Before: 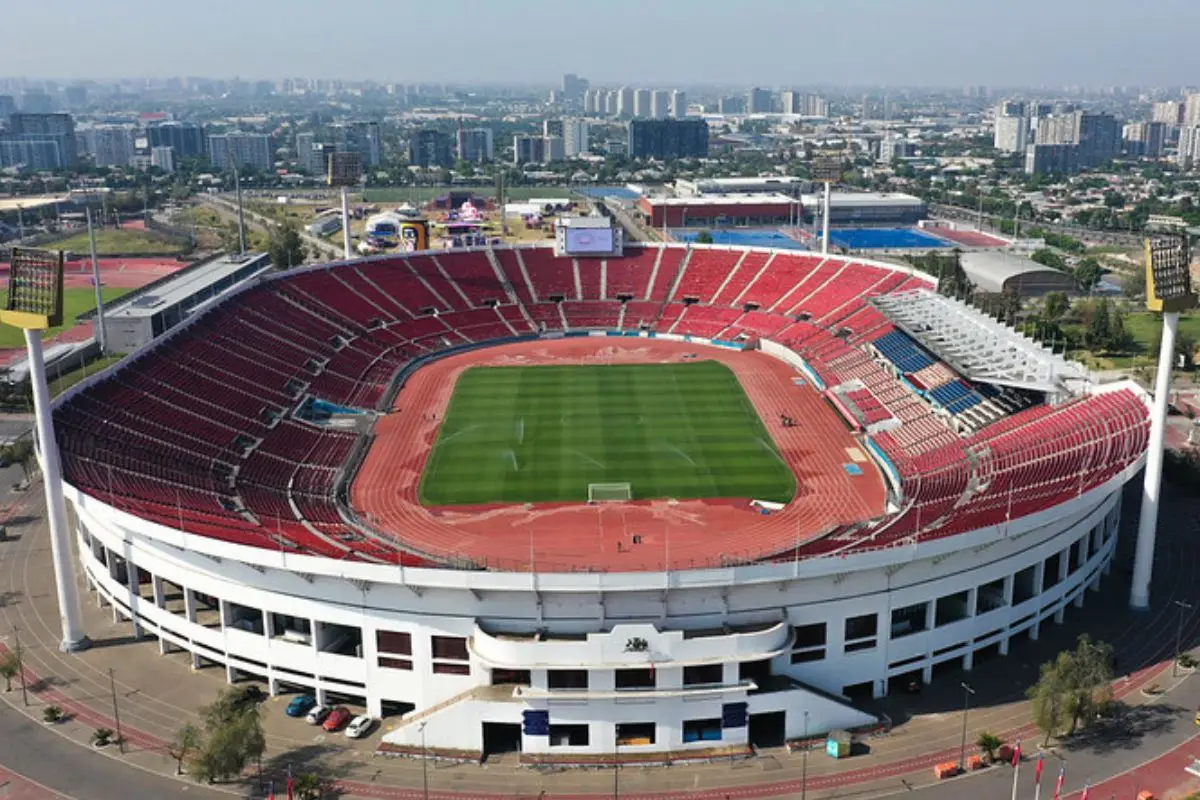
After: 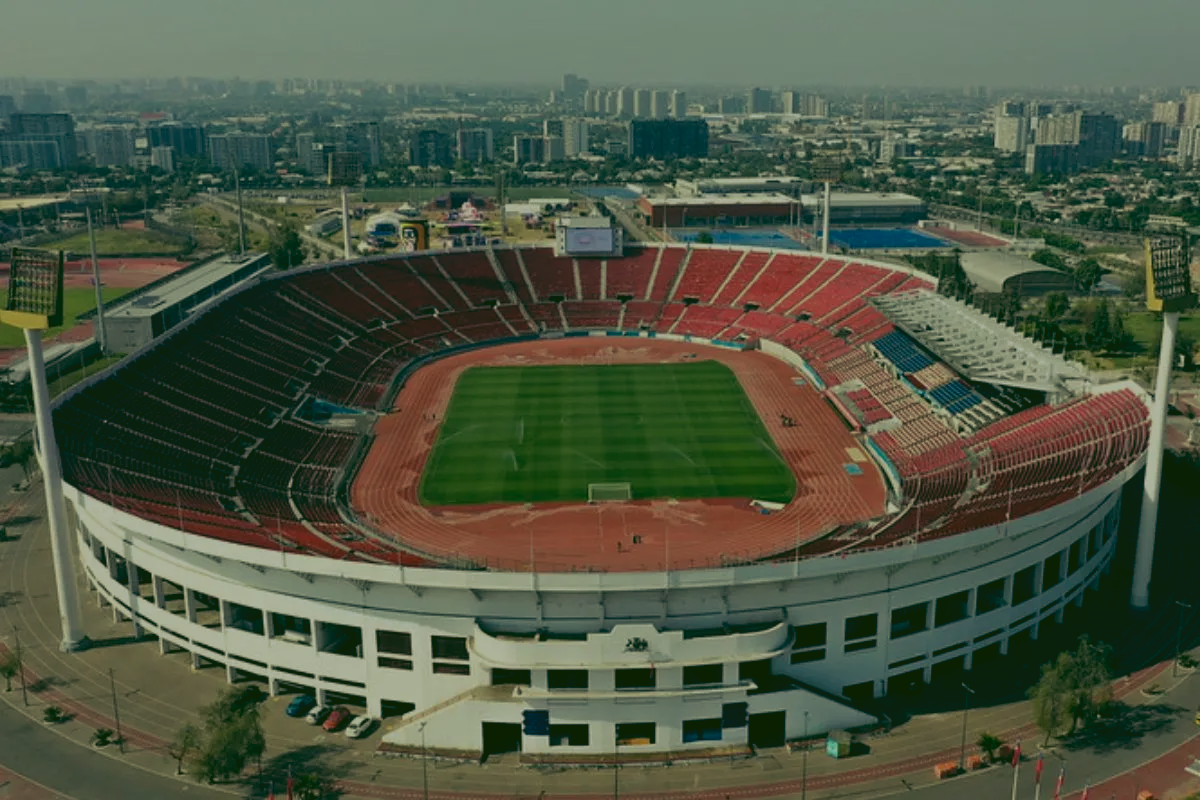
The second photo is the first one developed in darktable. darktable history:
rgb curve: curves: ch0 [(0.123, 0.061) (0.995, 0.887)]; ch1 [(0.06, 0.116) (1, 0.906)]; ch2 [(0, 0) (0.824, 0.69) (1, 1)], mode RGB, independent channels, compensate middle gray true
exposure: black level correction 0, exposure -0.766 EV, compensate highlight preservation false
